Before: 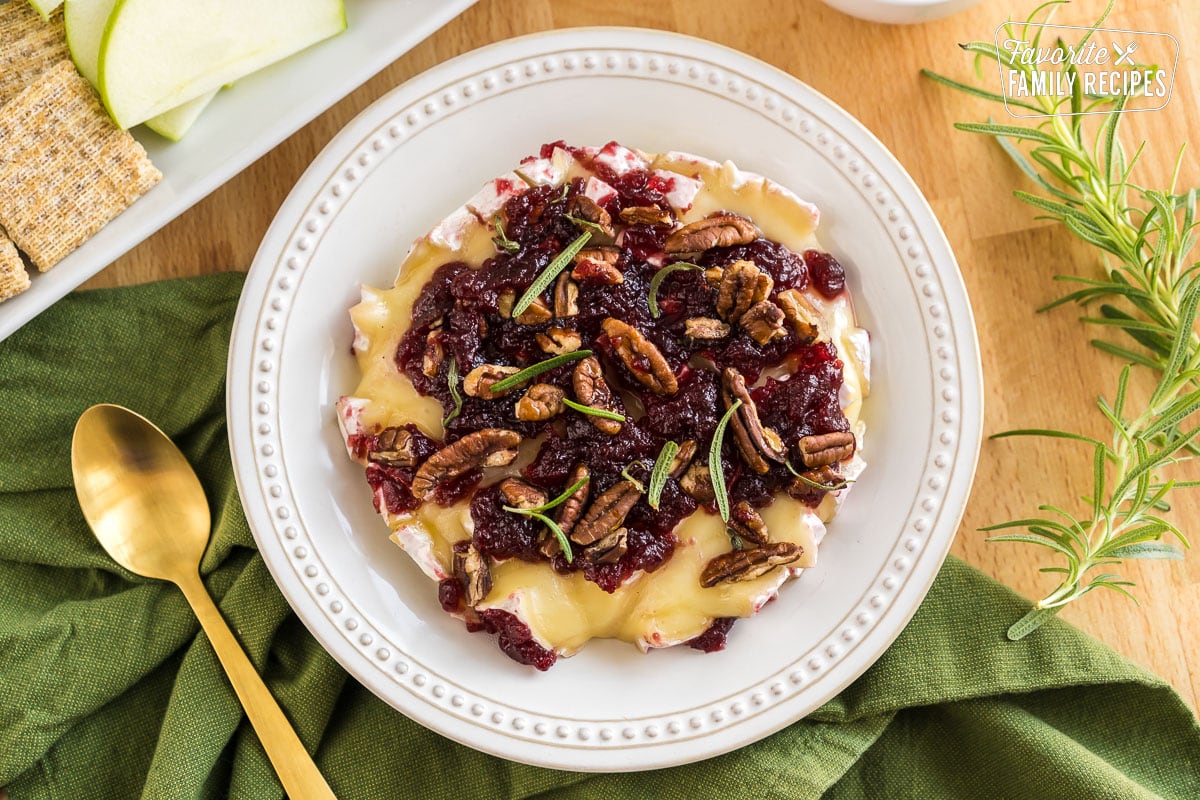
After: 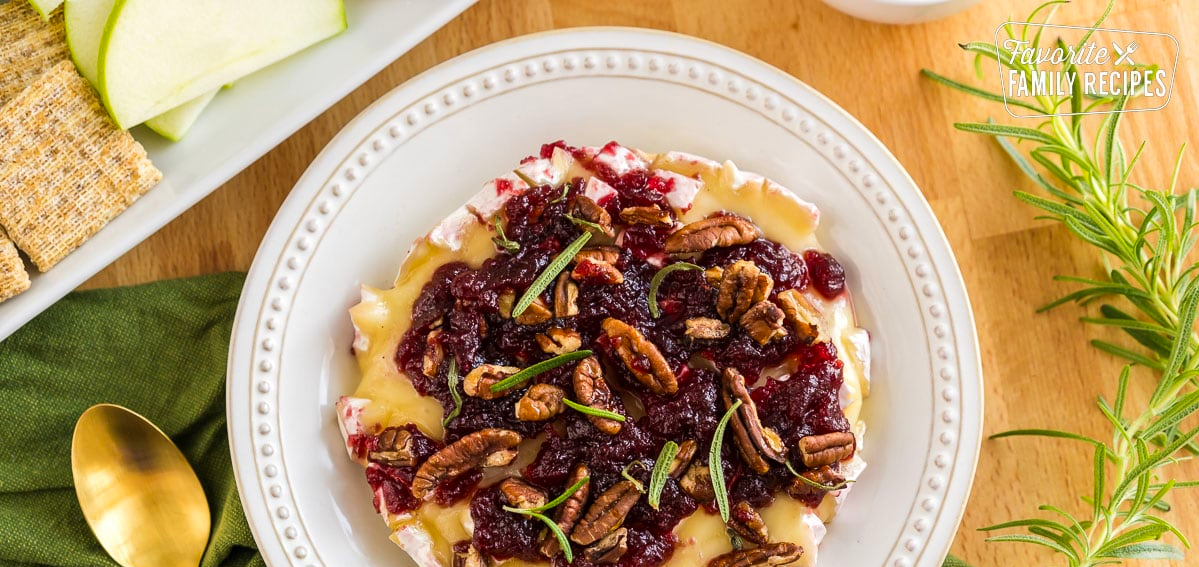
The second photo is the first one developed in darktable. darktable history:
contrast brightness saturation: saturation 0.179
exposure: compensate highlight preservation false
crop: right 0%, bottom 29.047%
